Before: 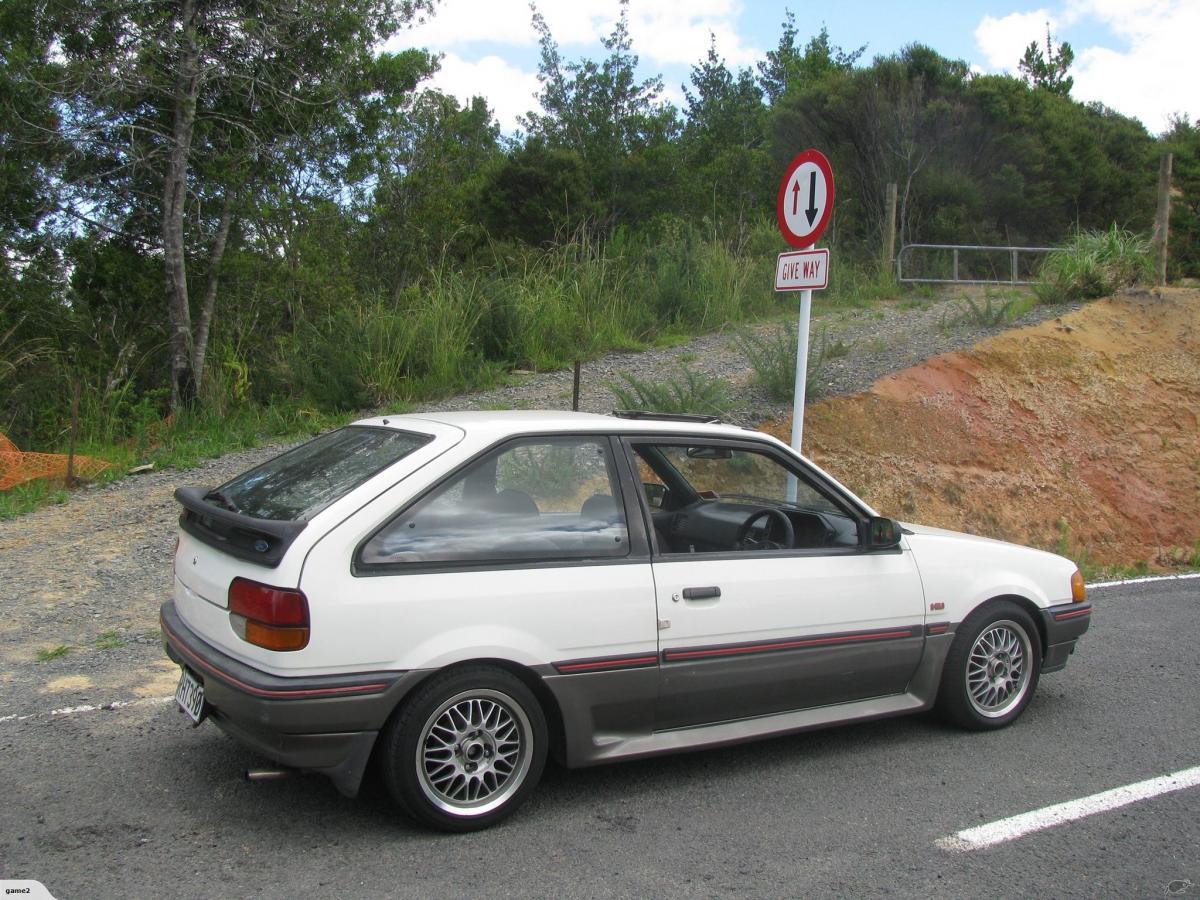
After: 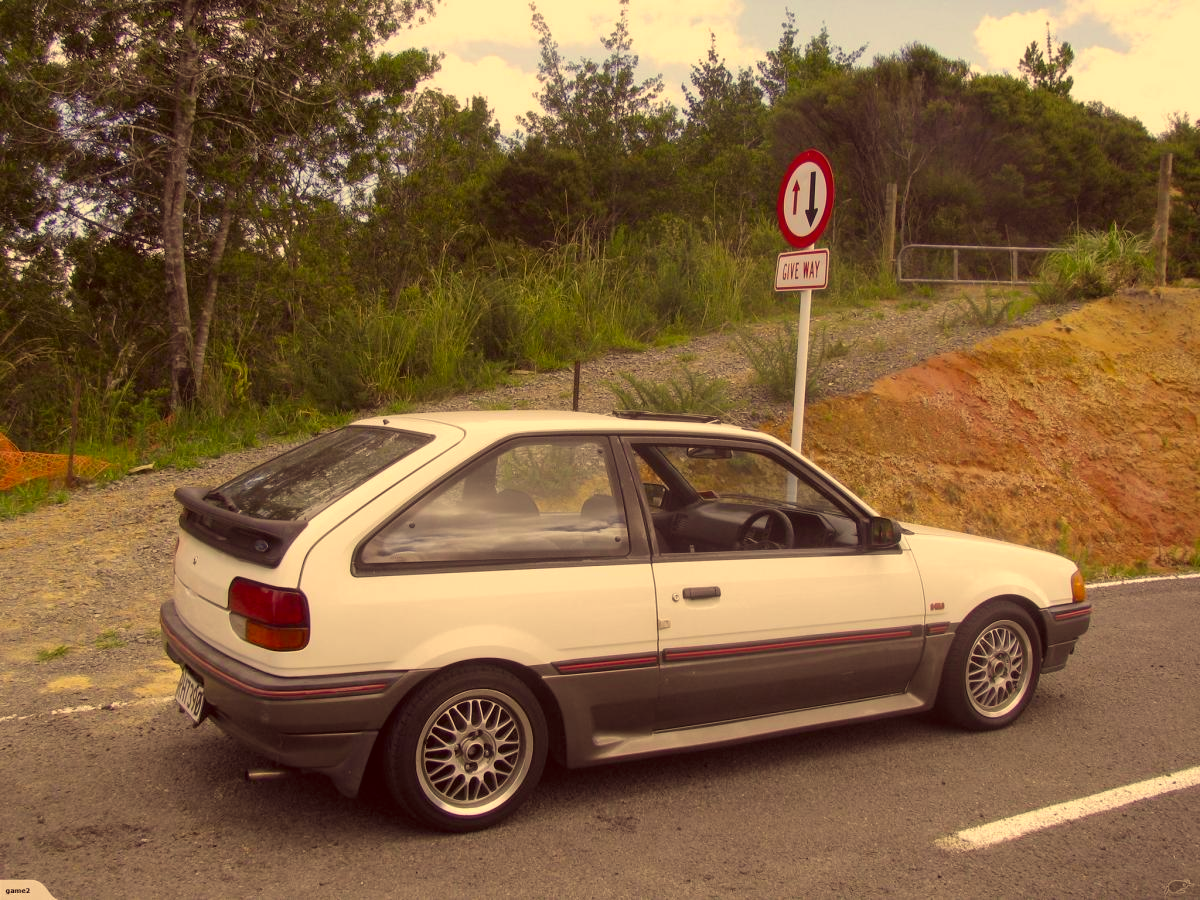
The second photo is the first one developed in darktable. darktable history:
shadows and highlights: shadows -20, white point adjustment -2, highlights -35
color correction: highlights a* 10.12, highlights b* 39.04, shadows a* 14.62, shadows b* 3.37
